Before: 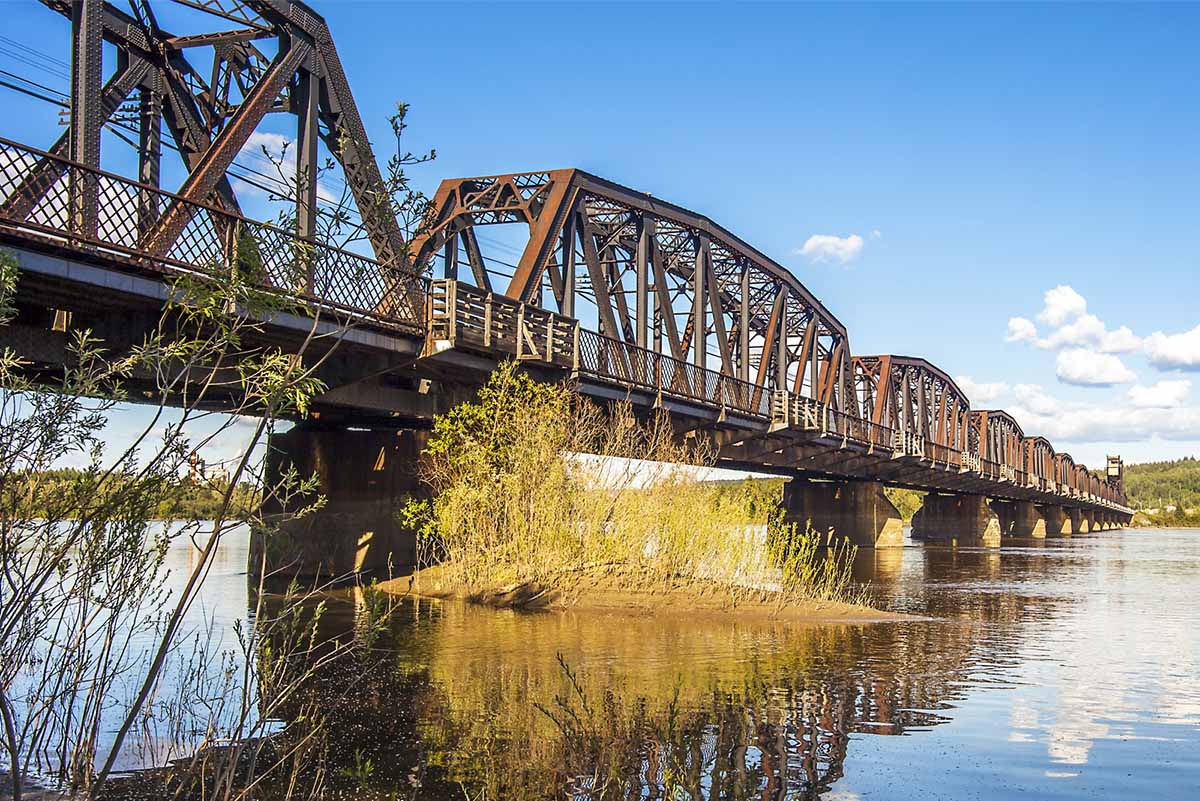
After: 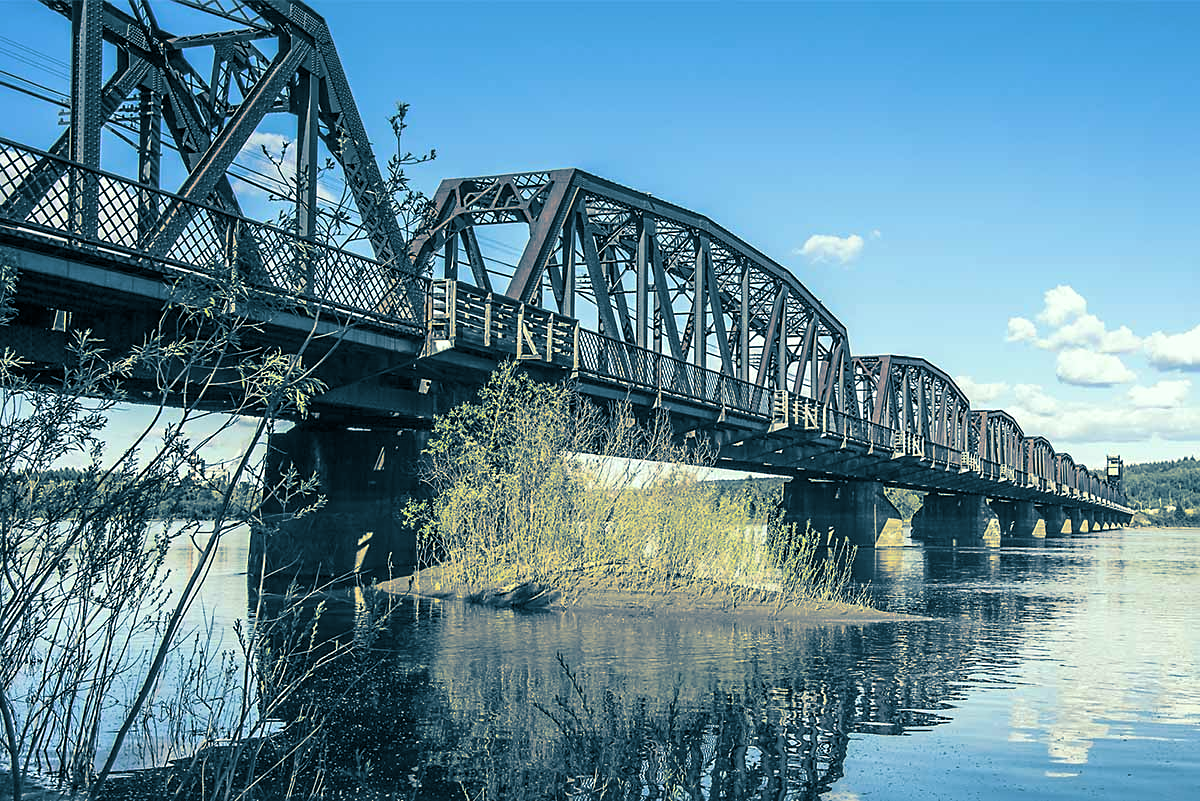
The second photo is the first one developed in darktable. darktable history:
split-toning: shadows › hue 212.4°, balance -70
color correction: highlights a* -8, highlights b* 3.1
sharpen: amount 0.2
